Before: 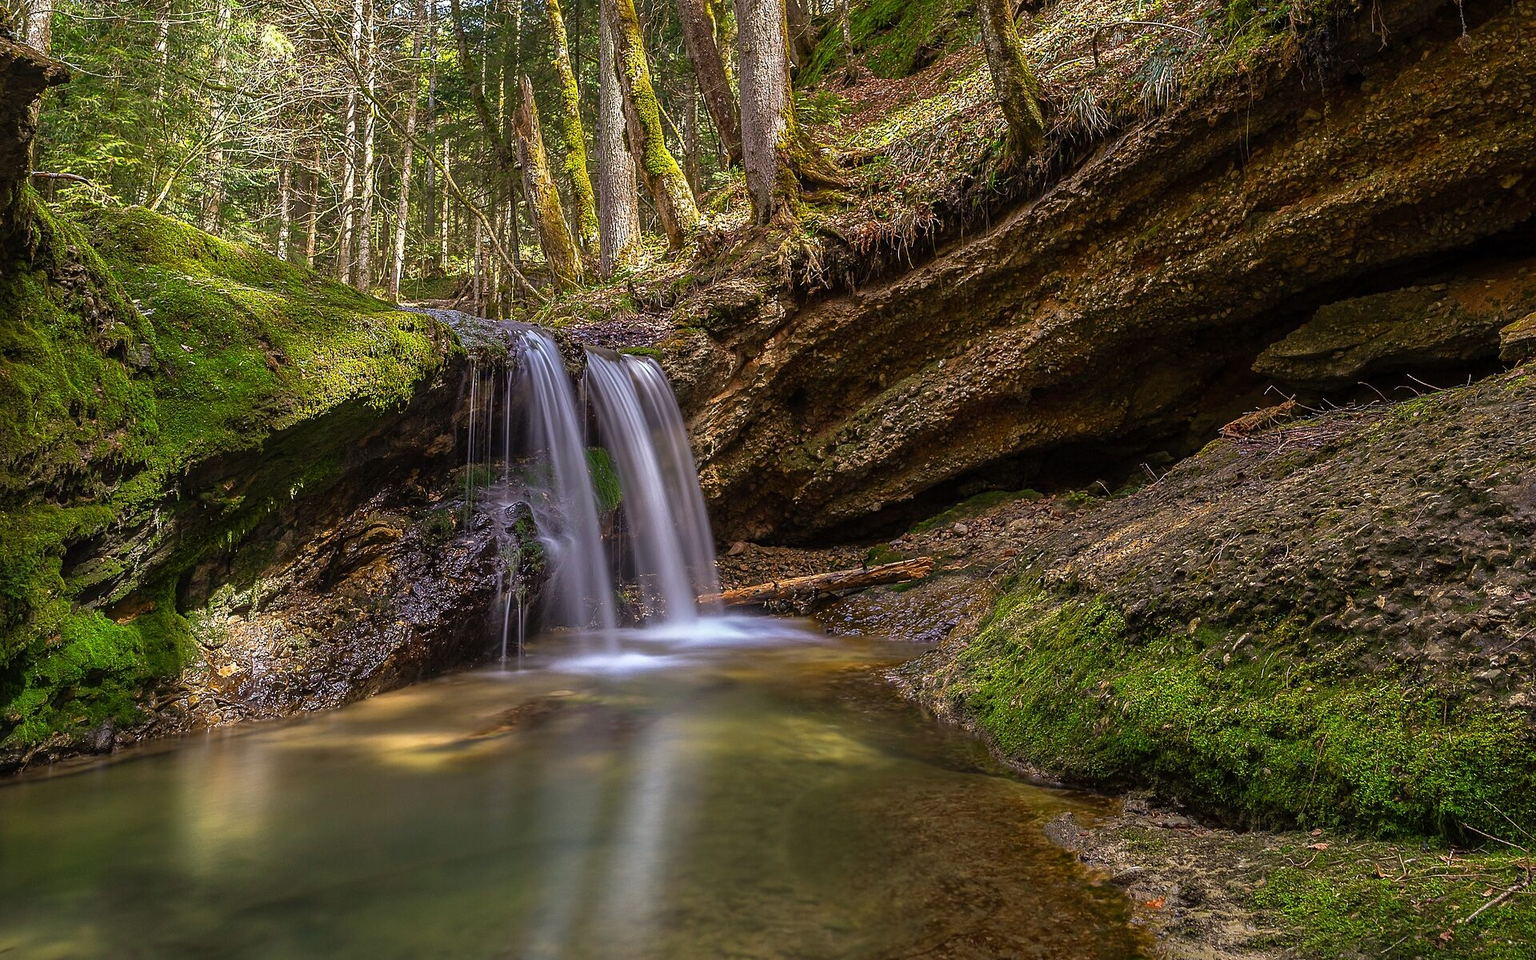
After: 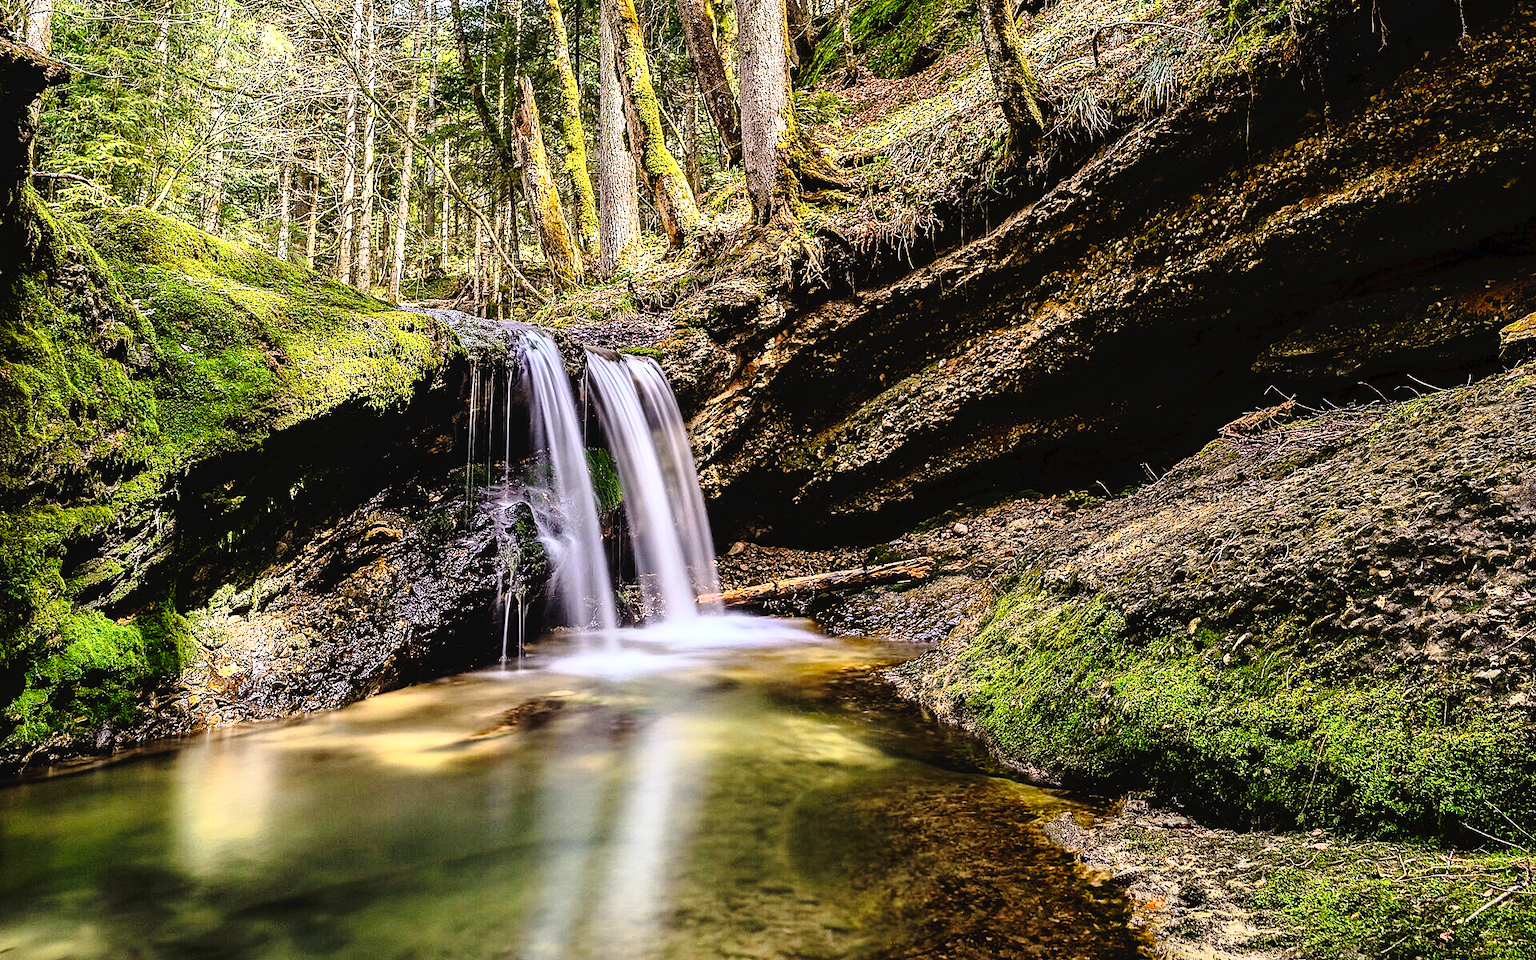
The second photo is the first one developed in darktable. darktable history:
rgb curve: curves: ch0 [(0, 0) (0.21, 0.15) (0.24, 0.21) (0.5, 0.75) (0.75, 0.96) (0.89, 0.99) (1, 1)]; ch1 [(0, 0.02) (0.21, 0.13) (0.25, 0.2) (0.5, 0.67) (0.75, 0.9) (0.89, 0.97) (1, 1)]; ch2 [(0, 0.02) (0.21, 0.13) (0.25, 0.2) (0.5, 0.67) (0.75, 0.9) (0.89, 0.97) (1, 1)], compensate middle gray true
tone curve: curves: ch0 [(0, 0) (0.003, 0.03) (0.011, 0.032) (0.025, 0.035) (0.044, 0.038) (0.069, 0.041) (0.1, 0.058) (0.136, 0.091) (0.177, 0.133) (0.224, 0.181) (0.277, 0.268) (0.335, 0.363) (0.399, 0.461) (0.468, 0.554) (0.543, 0.633) (0.623, 0.709) (0.709, 0.784) (0.801, 0.869) (0.898, 0.938) (1, 1)], preserve colors none
